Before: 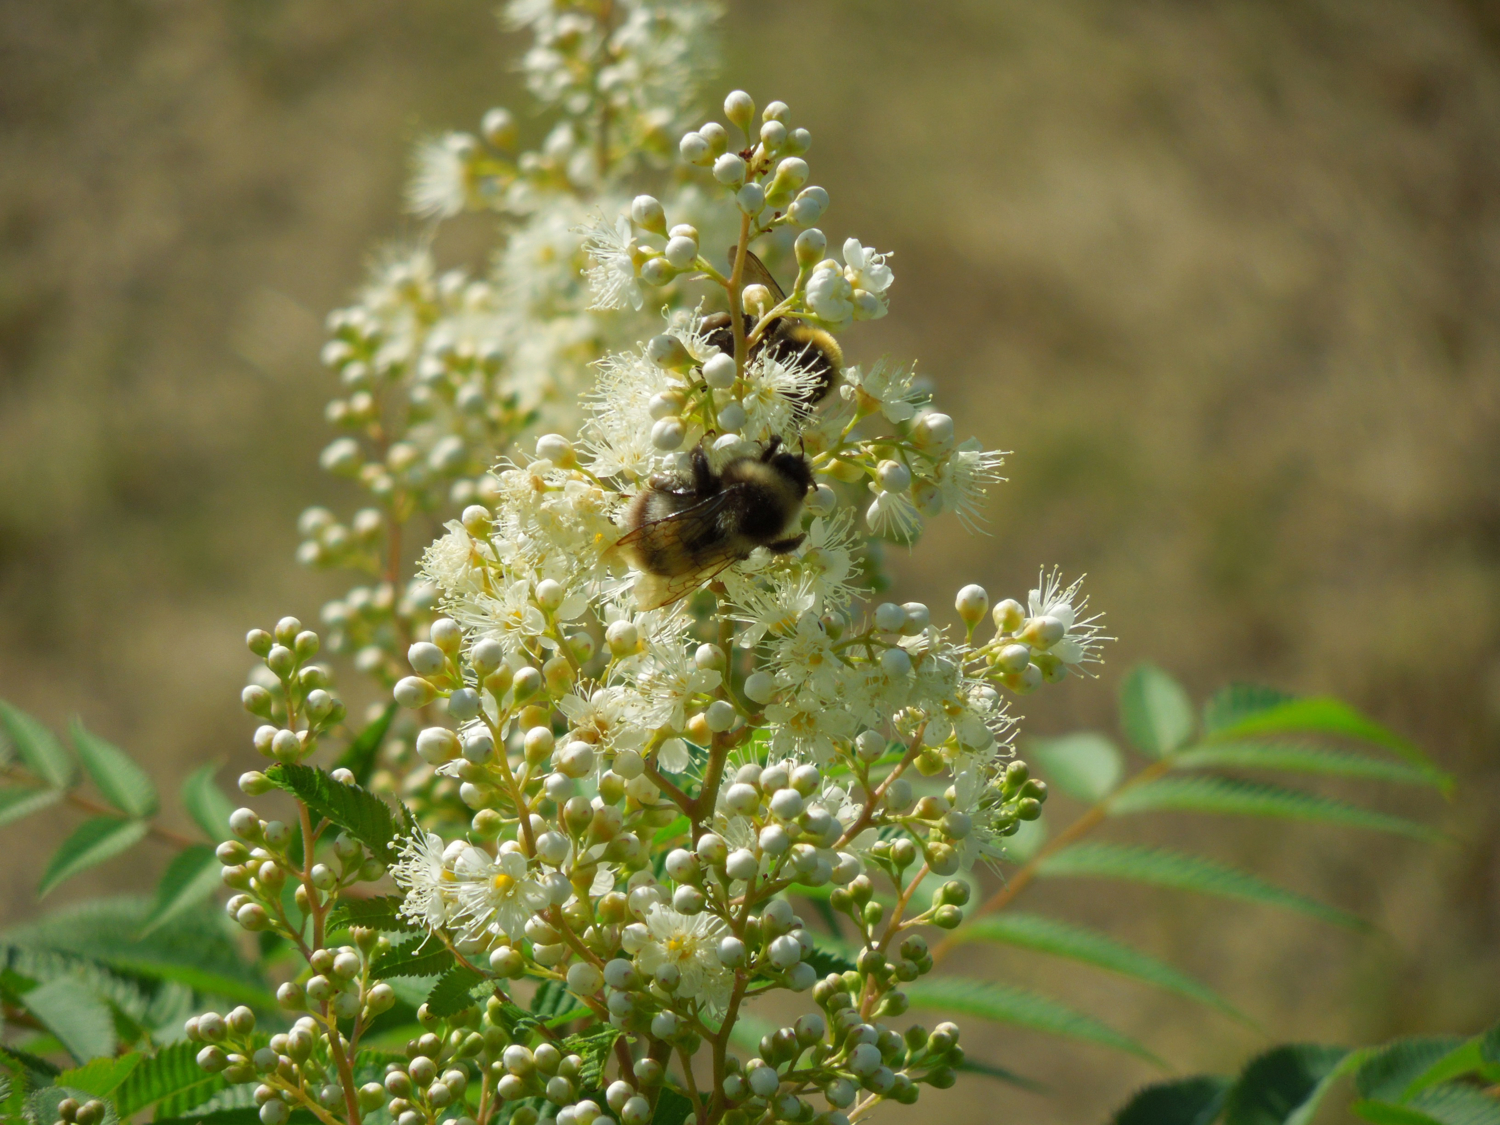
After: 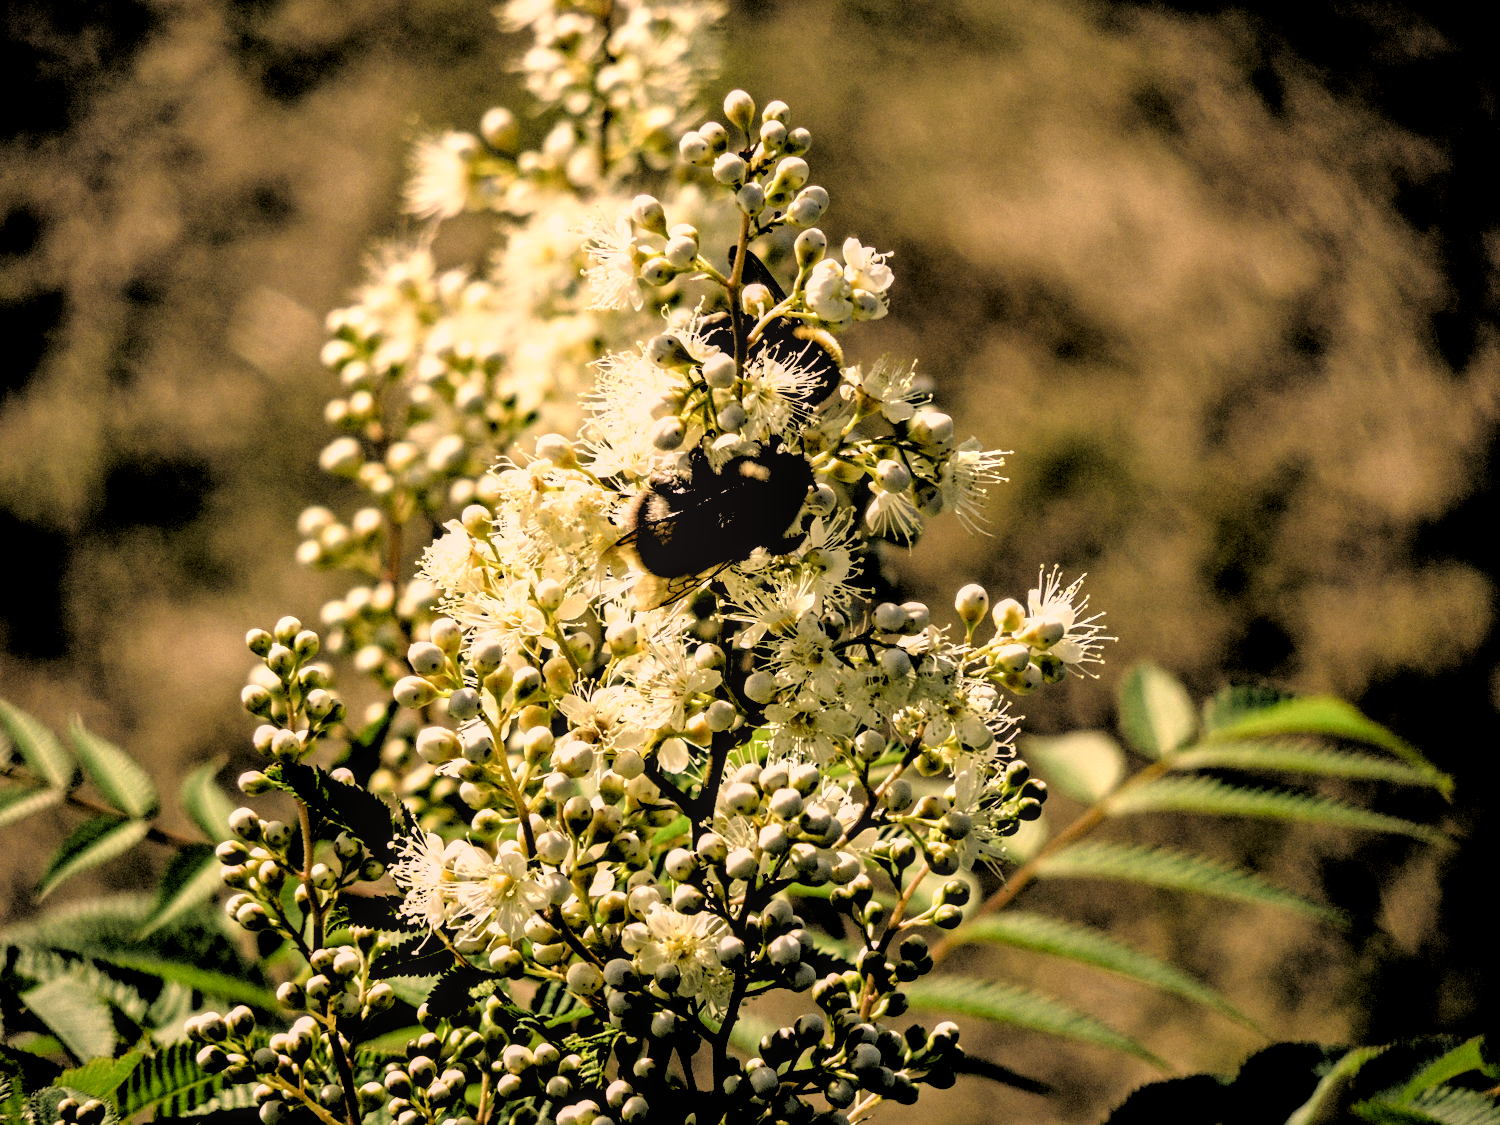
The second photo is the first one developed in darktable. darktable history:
local contrast: on, module defaults
contrast equalizer: octaves 7, y [[0.502, 0.517, 0.543, 0.576, 0.611, 0.631], [0.5 ×6], [0.5 ×6], [0 ×6], [0 ×6]]
color correction: highlights a* 20.95, highlights b* 19.27
filmic rgb: black relative exposure -1.04 EV, white relative exposure 2.07 EV, hardness 1.54, contrast 2.233
